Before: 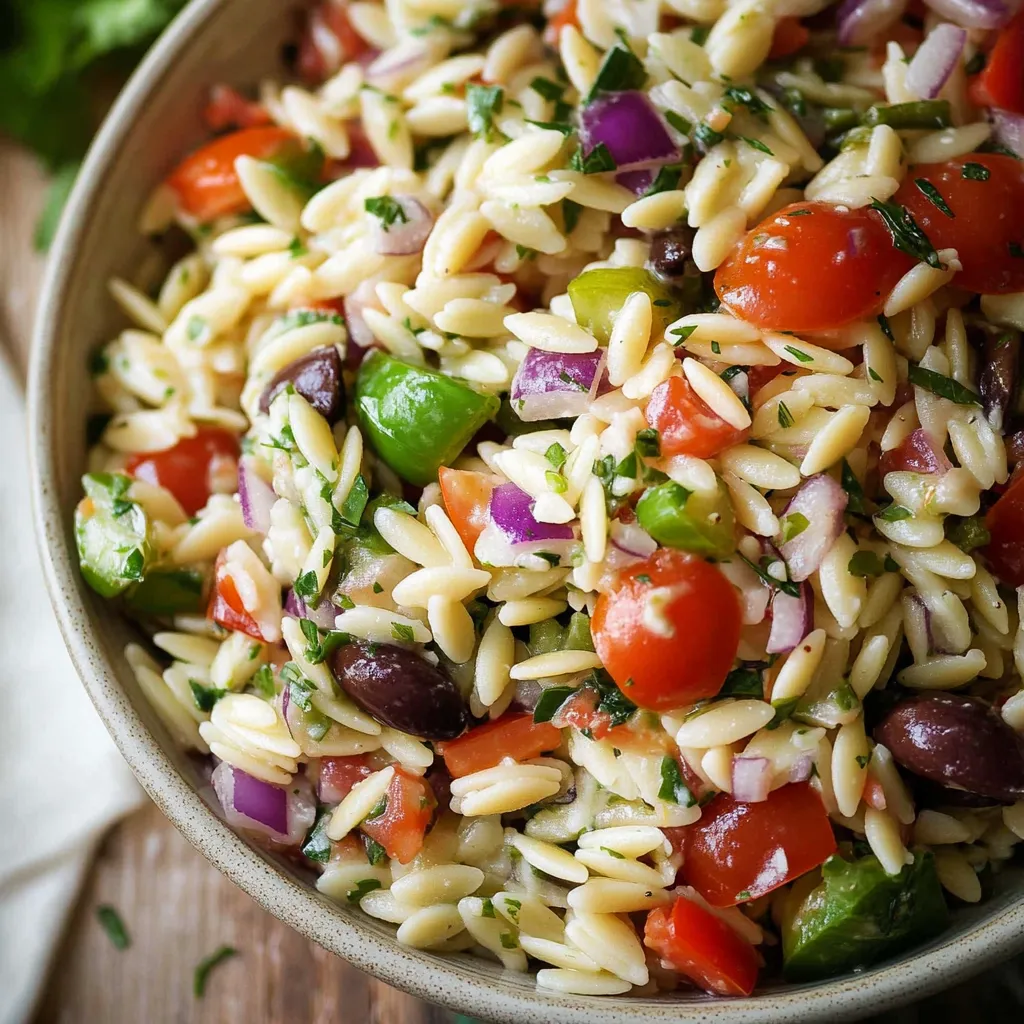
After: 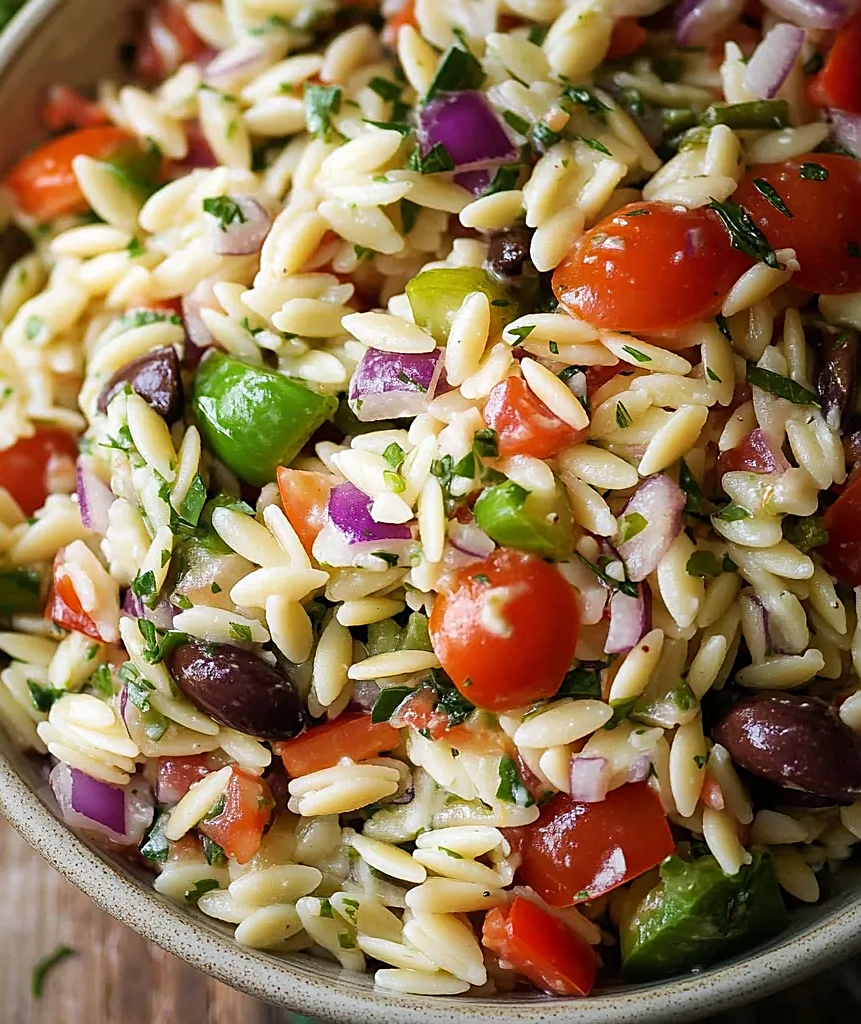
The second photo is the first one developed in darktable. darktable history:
sharpen: on, module defaults
crop: left 15.851%
